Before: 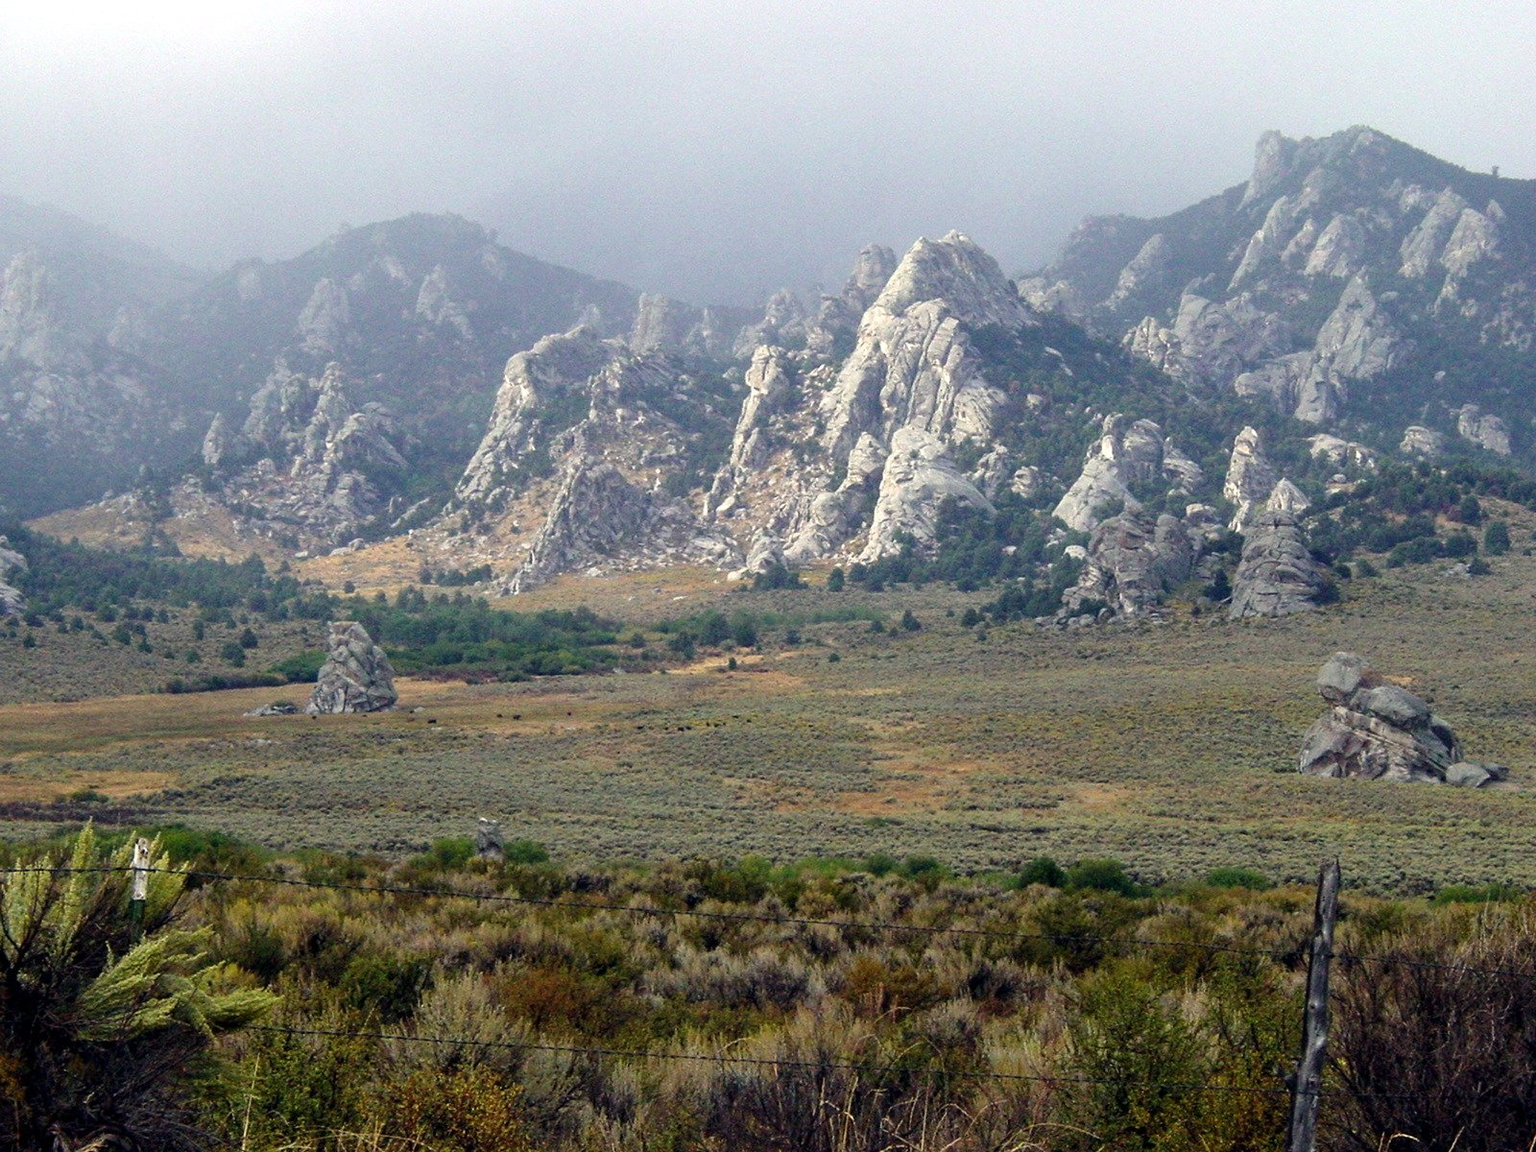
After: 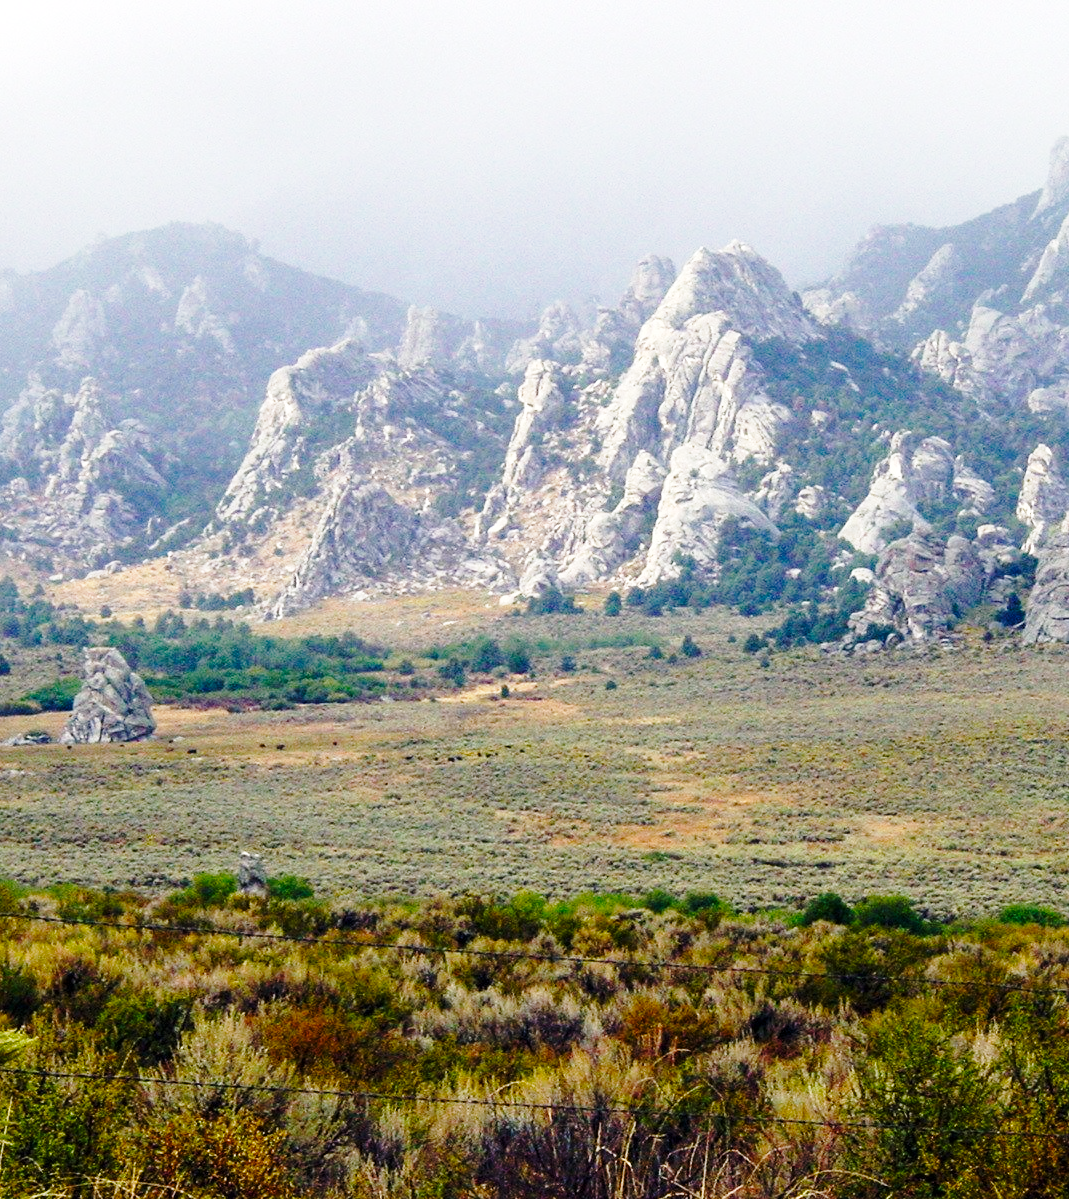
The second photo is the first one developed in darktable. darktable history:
base curve: curves: ch0 [(0, 0) (0.028, 0.03) (0.121, 0.232) (0.46, 0.748) (0.859, 0.968) (1, 1)], preserve colors none
crop and rotate: left 16.147%, right 17.002%
color balance rgb: highlights gain › chroma 0.238%, highlights gain › hue 332.57°, perceptual saturation grading › global saturation 20%, perceptual saturation grading › highlights -25.254%, perceptual saturation grading › shadows 26.007%
